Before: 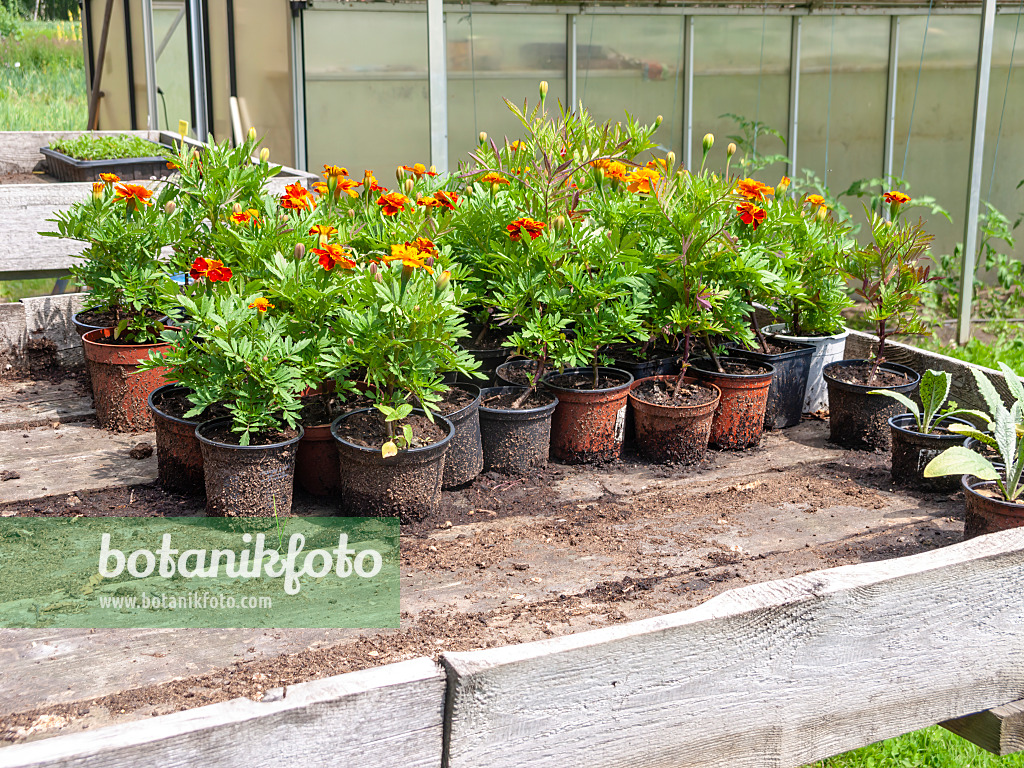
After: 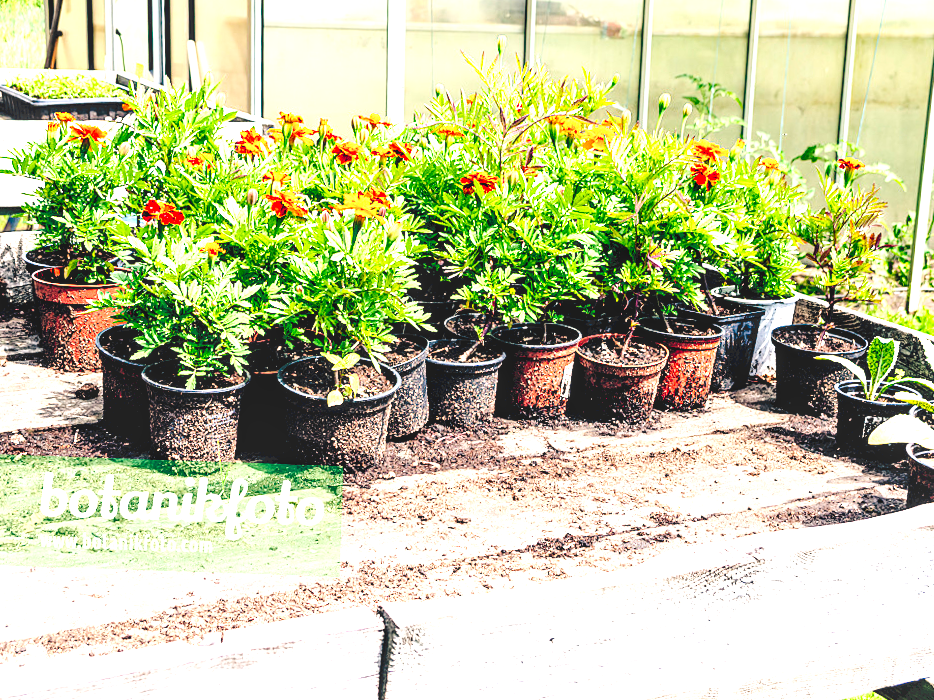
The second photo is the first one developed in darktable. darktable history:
crop and rotate: angle -1.96°, left 3.097%, top 4.154%, right 1.586%, bottom 0.529%
local contrast: detail 130%
filmic rgb: black relative exposure -6.59 EV, white relative exposure 4.71 EV, hardness 3.13, contrast 0.805
levels: levels [0, 0.374, 0.749]
tone curve: curves: ch0 [(0, 0) (0.003, 0.077) (0.011, 0.078) (0.025, 0.078) (0.044, 0.08) (0.069, 0.088) (0.1, 0.102) (0.136, 0.12) (0.177, 0.148) (0.224, 0.191) (0.277, 0.261) (0.335, 0.335) (0.399, 0.419) (0.468, 0.522) (0.543, 0.611) (0.623, 0.702) (0.709, 0.779) (0.801, 0.855) (0.898, 0.918) (1, 1)], preserve colors none
color balance: lift [0.975, 0.993, 1, 1.015], gamma [1.1, 1, 1, 0.945], gain [1, 1.04, 1, 0.95]
tone equalizer: -8 EV -0.75 EV, -7 EV -0.7 EV, -6 EV -0.6 EV, -5 EV -0.4 EV, -3 EV 0.4 EV, -2 EV 0.6 EV, -1 EV 0.7 EV, +0 EV 0.75 EV, edges refinement/feathering 500, mask exposure compensation -1.57 EV, preserve details no
